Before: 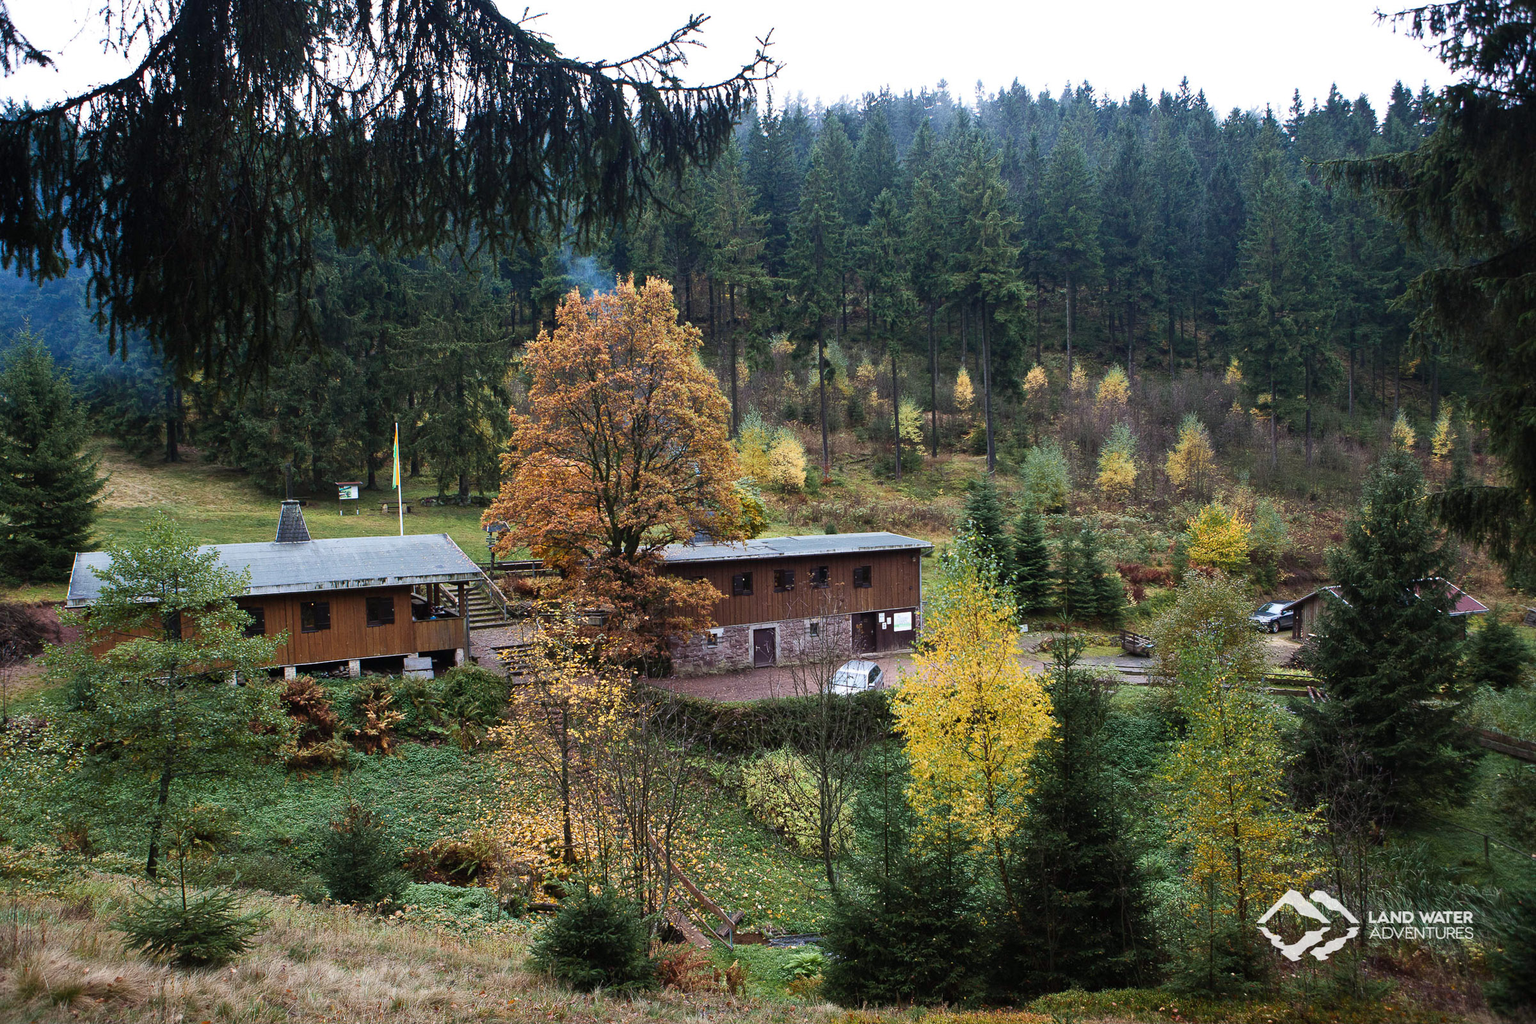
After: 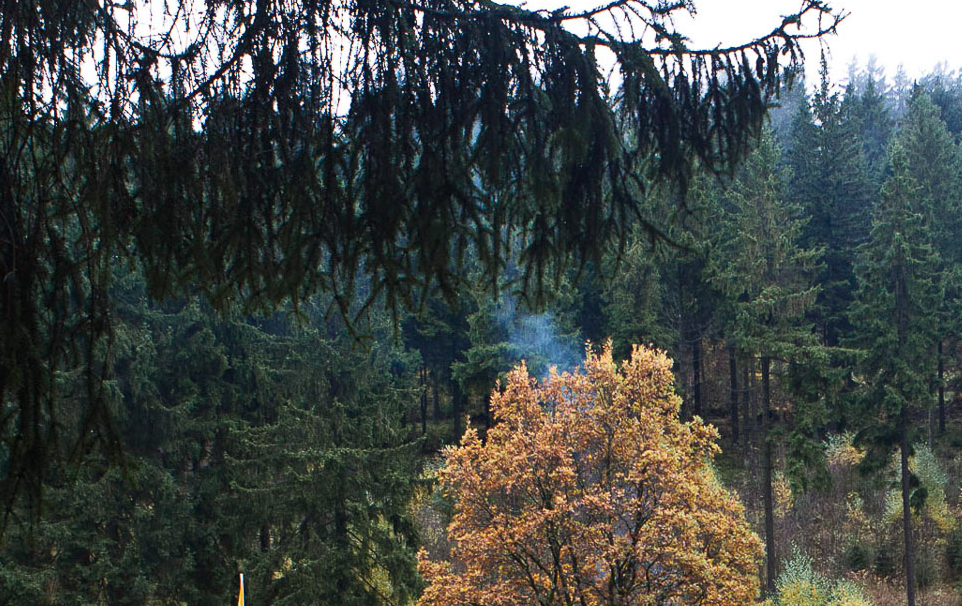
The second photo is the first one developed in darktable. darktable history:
contrast brightness saturation: contrast 0.072
color correction: highlights b* 0.067
crop: left 15.777%, top 5.464%, right 44.117%, bottom 56.655%
